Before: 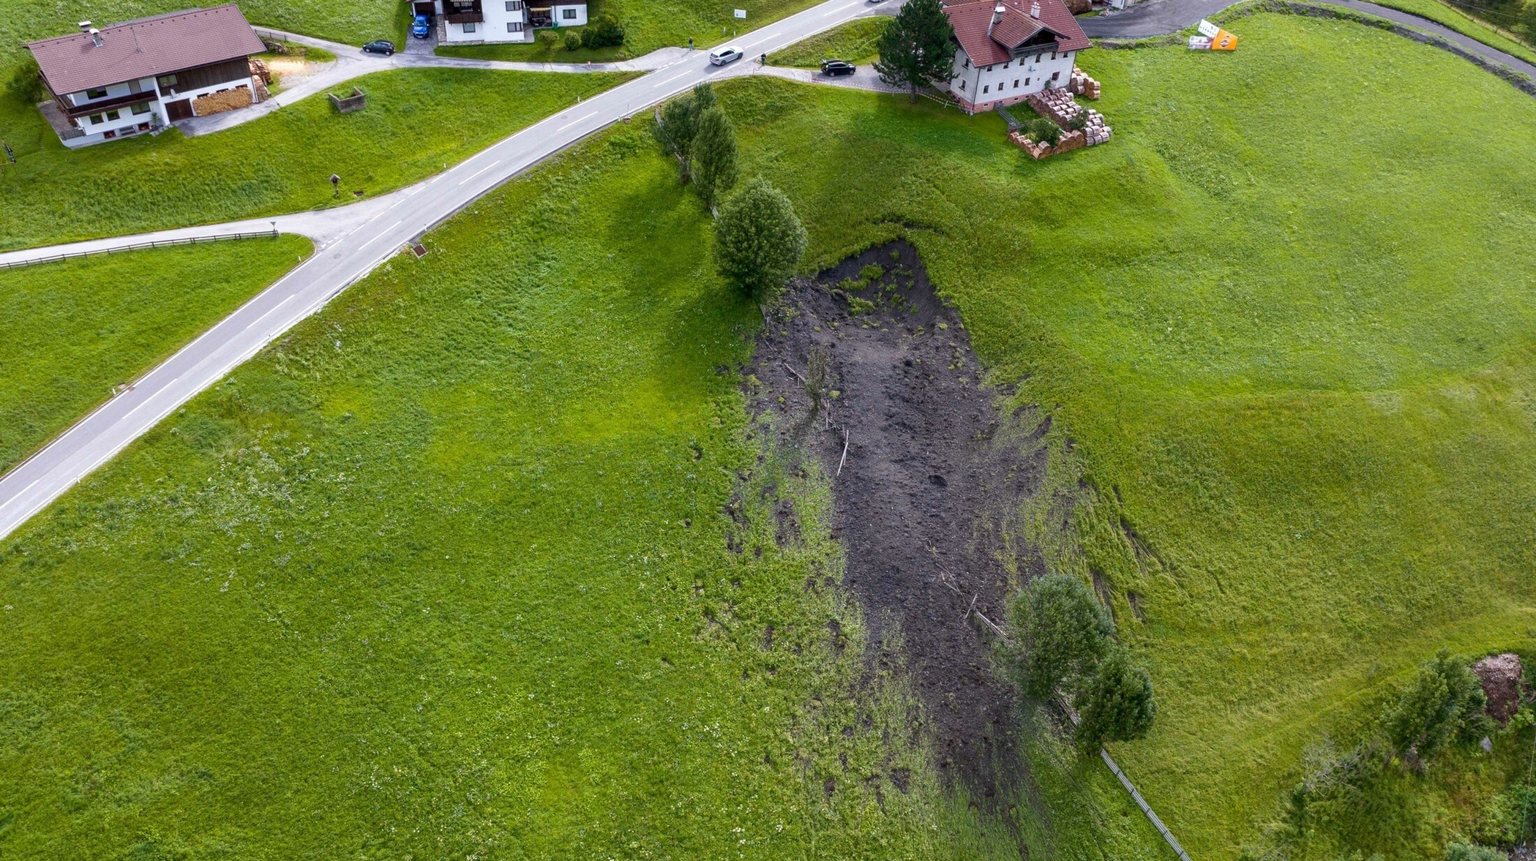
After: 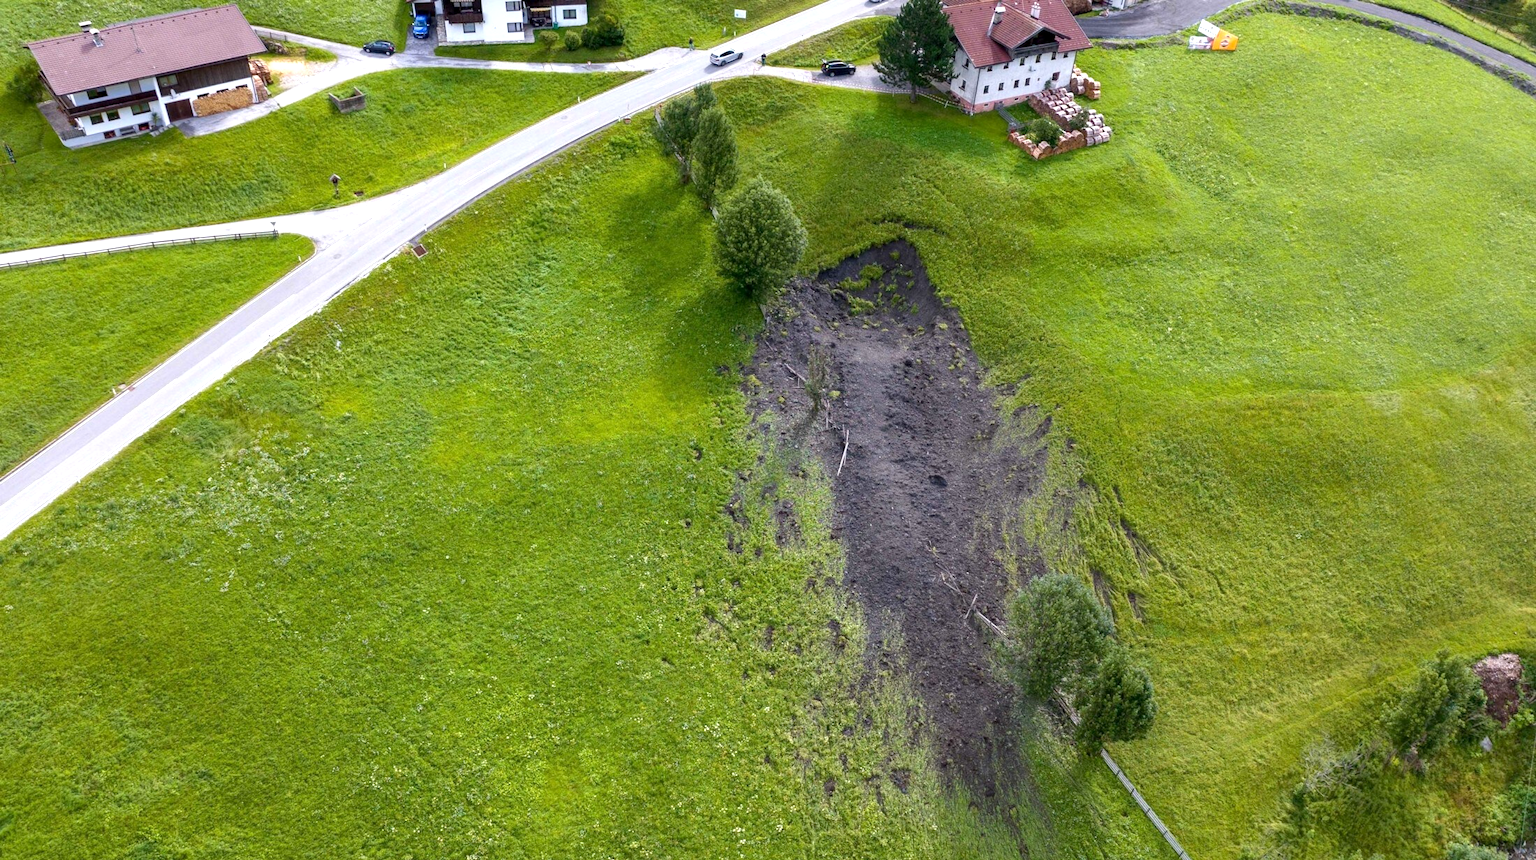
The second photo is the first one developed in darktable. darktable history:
exposure: black level correction 0.001, exposure 0.5 EV, compensate exposure bias true, compensate highlight preservation false
rotate and perspective: automatic cropping off
